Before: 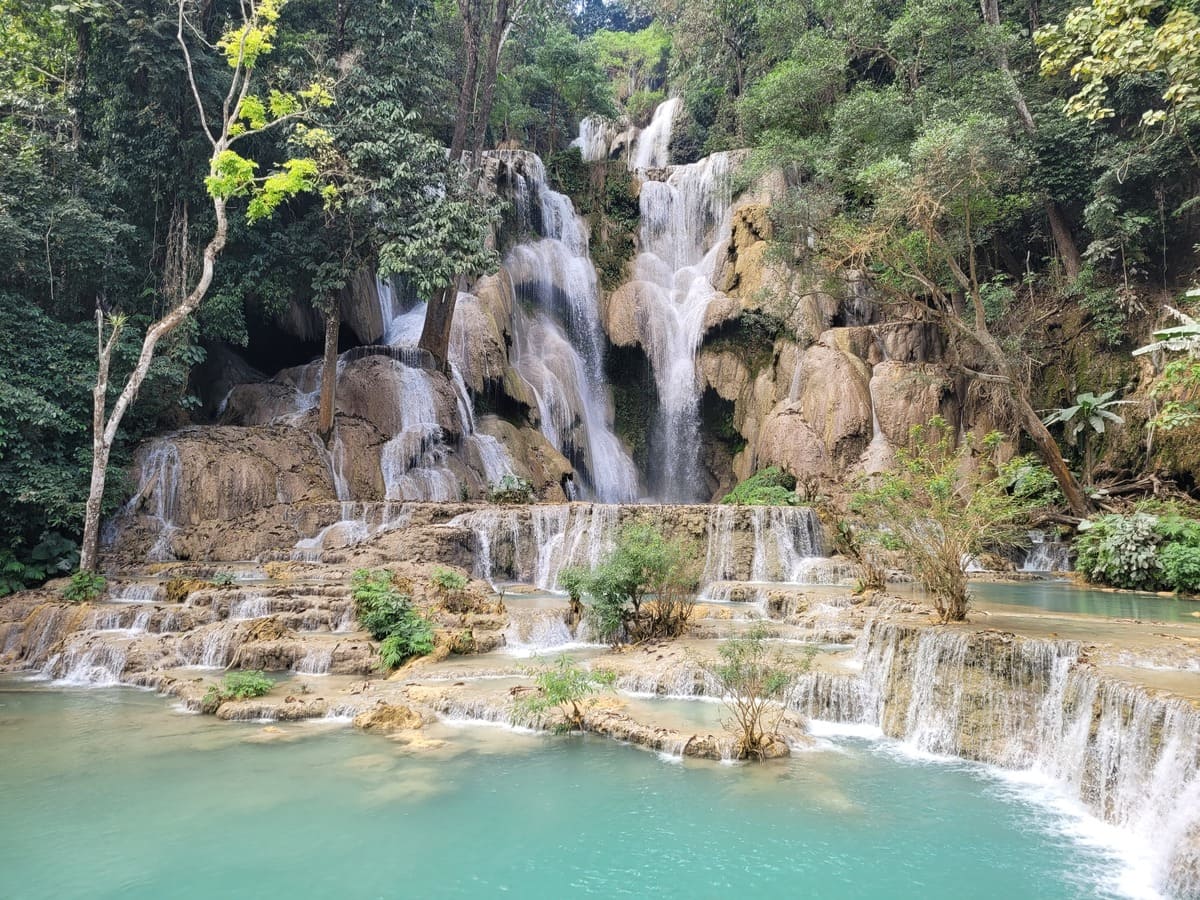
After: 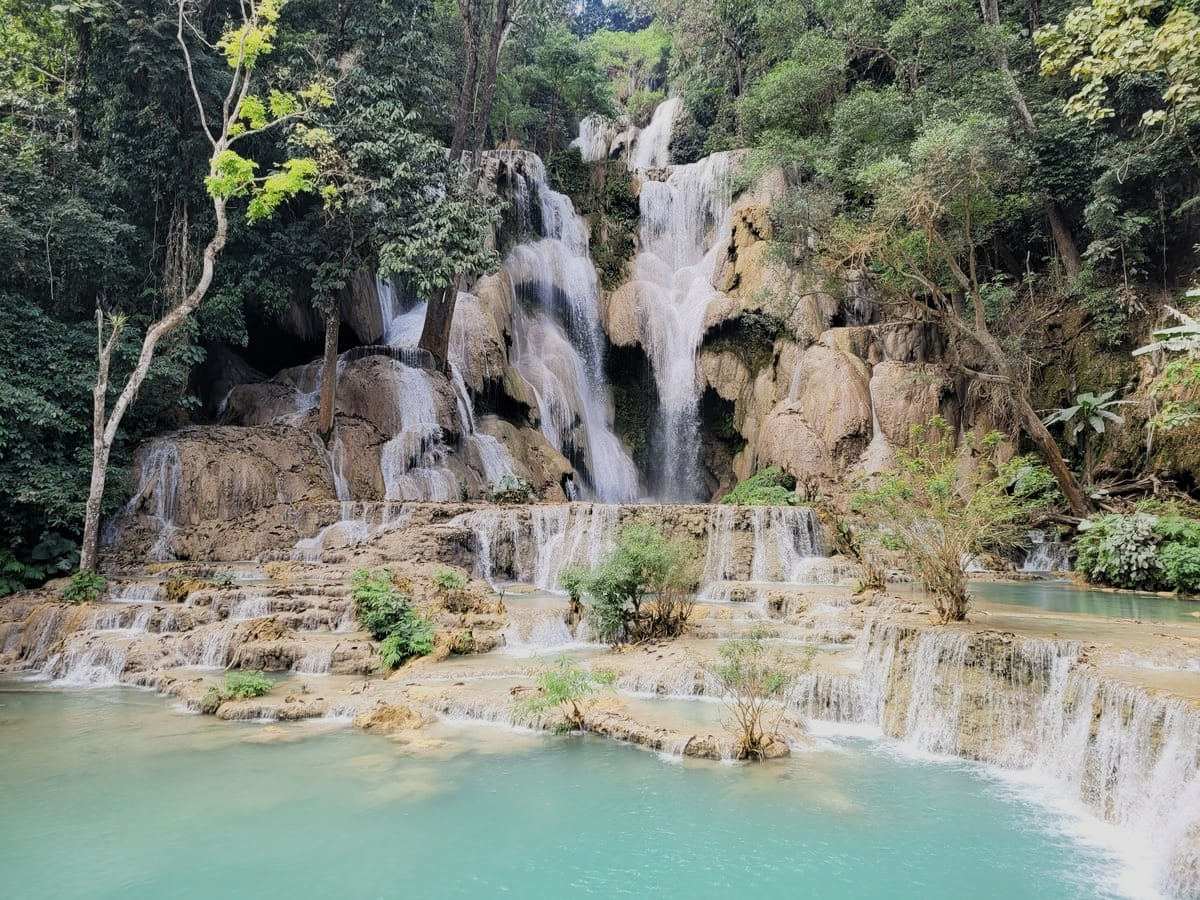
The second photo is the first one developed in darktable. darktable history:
filmic rgb: black relative exposure -7.65 EV, white relative exposure 4.56 EV, hardness 3.61, iterations of high-quality reconstruction 0
tone equalizer: -8 EV 0 EV, -7 EV 0.003 EV, -6 EV -0.005 EV, -5 EV -0.016 EV, -4 EV -0.063 EV, -3 EV -0.221 EV, -2 EV -0.263 EV, -1 EV 0.09 EV, +0 EV 0.306 EV
